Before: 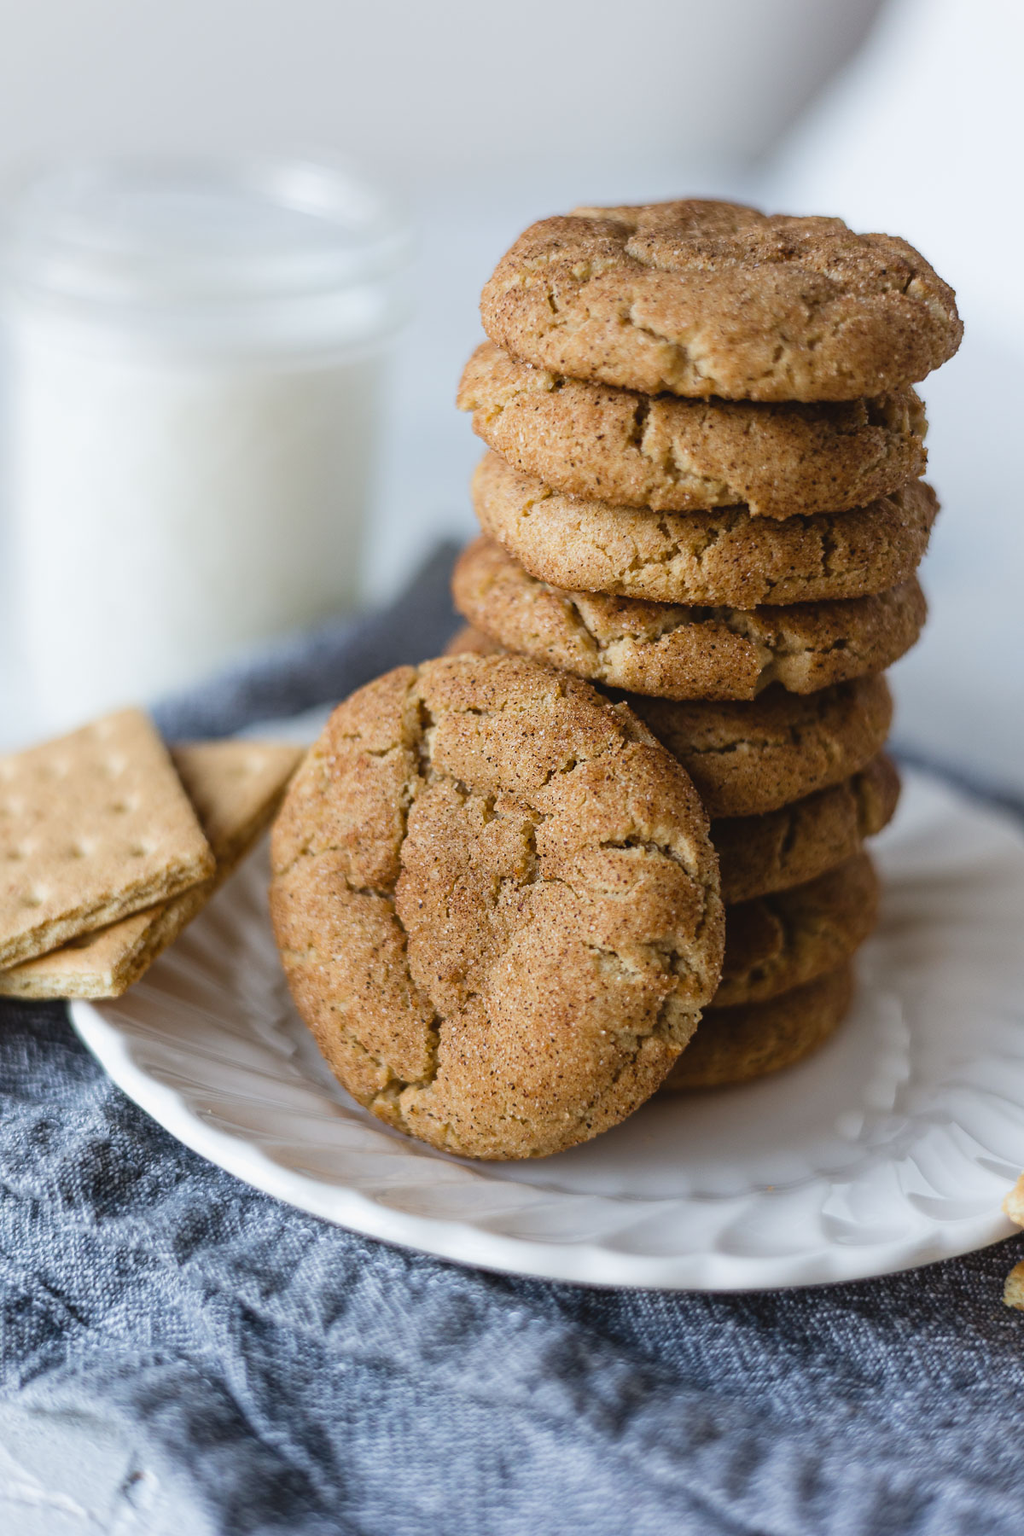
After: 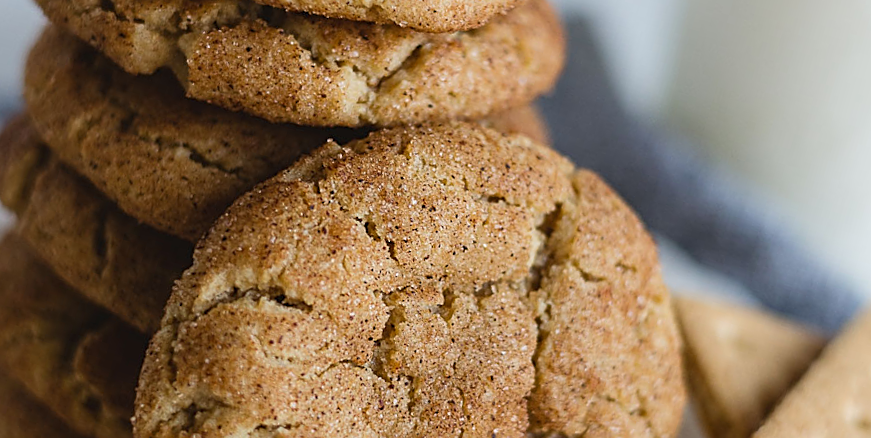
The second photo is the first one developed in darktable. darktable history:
sharpen: on, module defaults
crop and rotate: angle 16.12°, top 30.835%, bottom 35.653%
